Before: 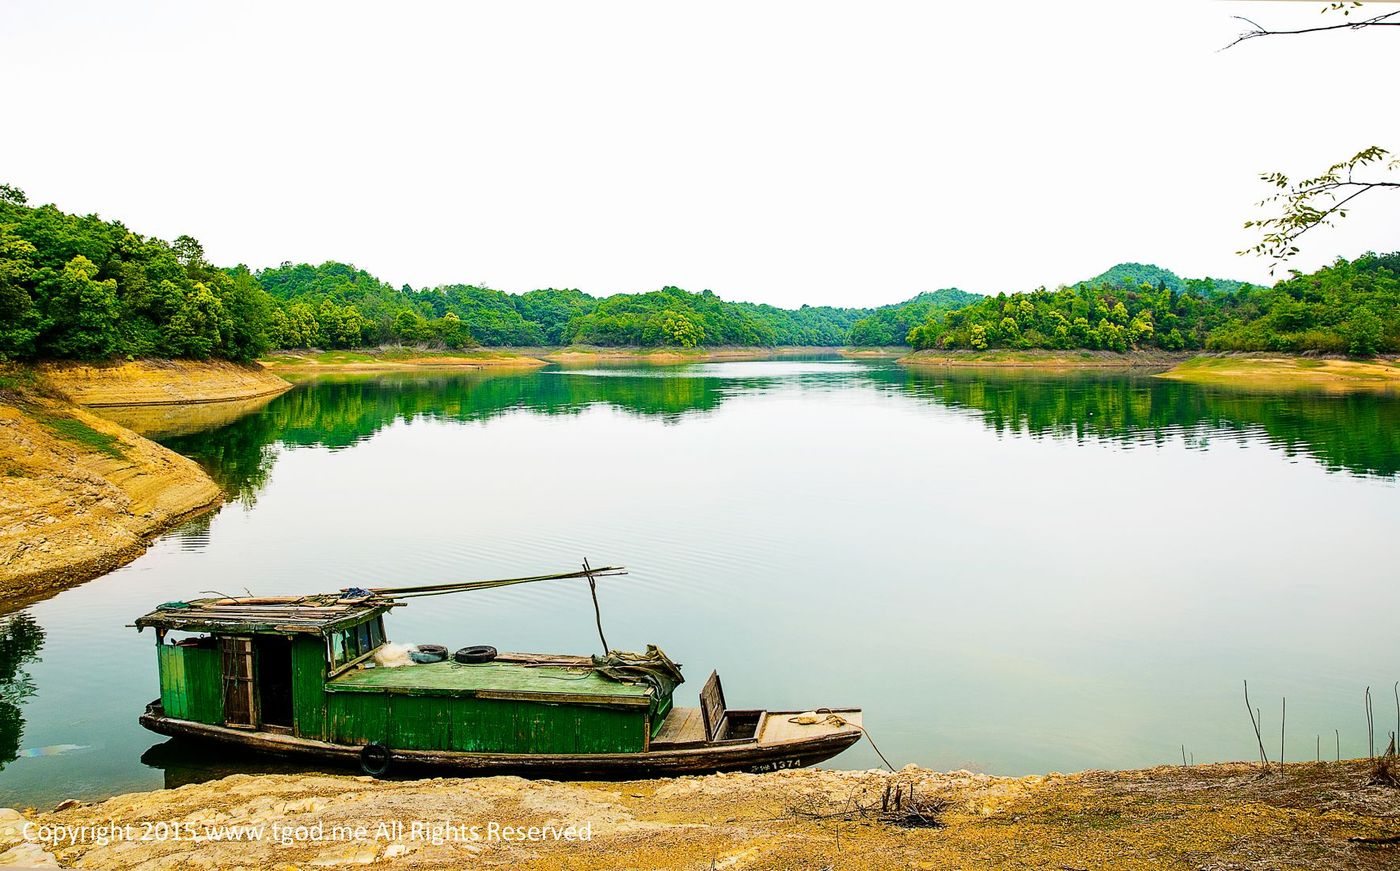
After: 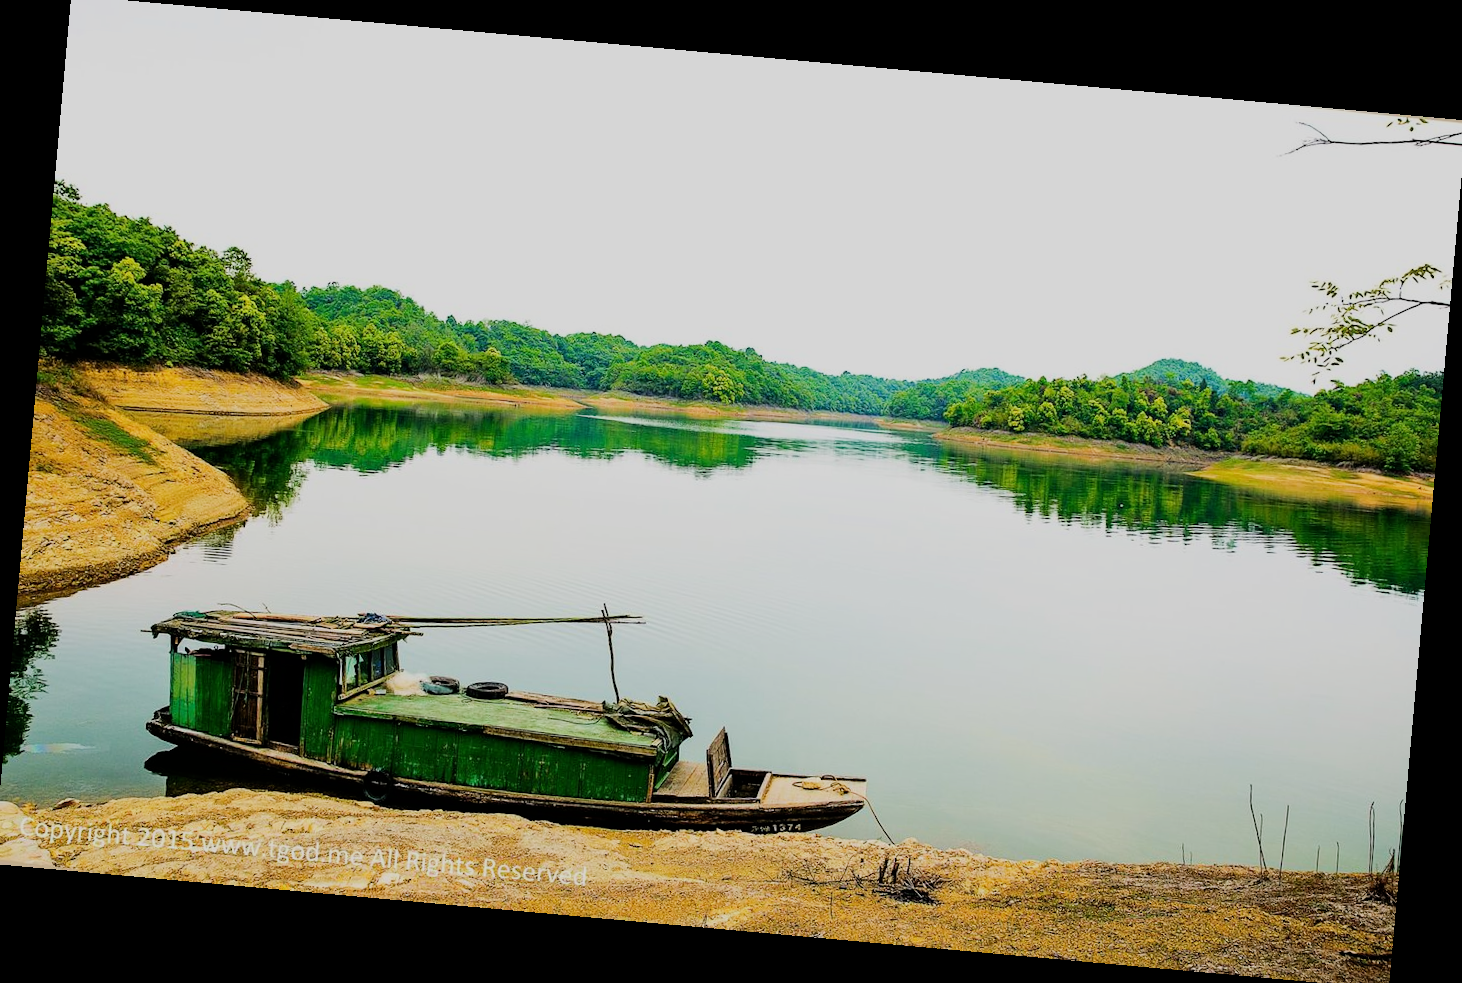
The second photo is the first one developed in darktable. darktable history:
filmic rgb: black relative exposure -7.65 EV, white relative exposure 4.56 EV, hardness 3.61, contrast 1.05
rotate and perspective: rotation 5.12°, automatic cropping off
crop: left 0.434%, top 0.485%, right 0.244%, bottom 0.386%
